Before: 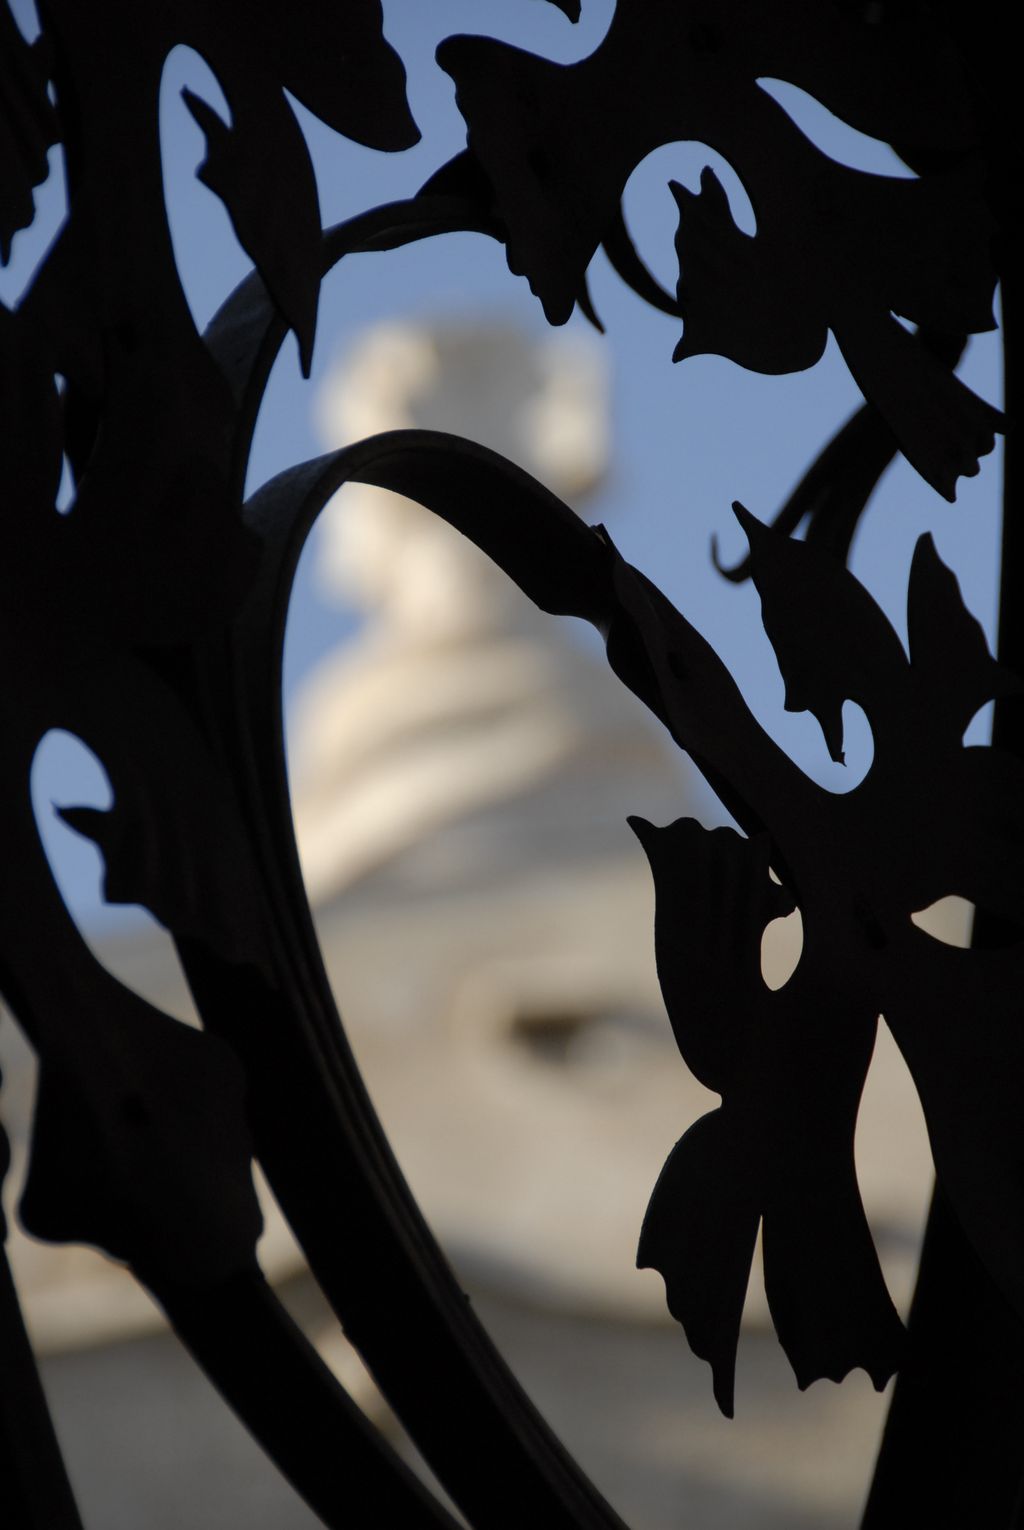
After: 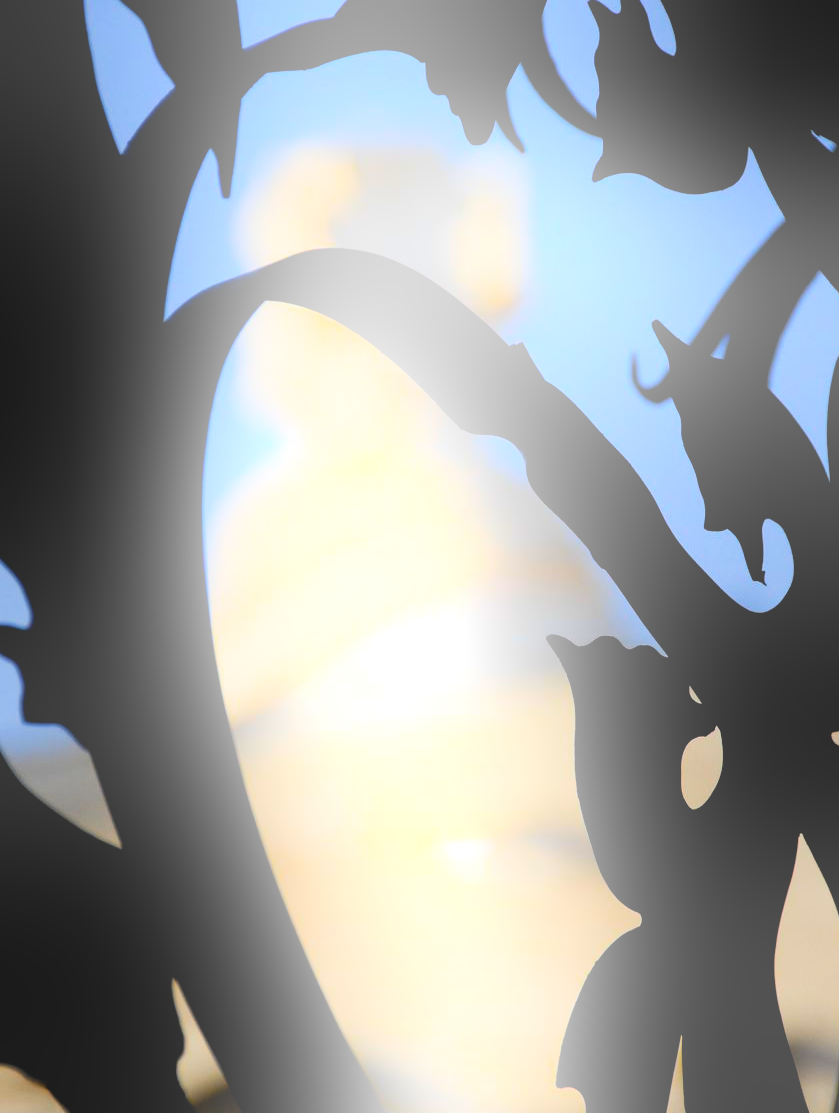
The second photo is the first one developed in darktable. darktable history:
shadows and highlights: radius 331.84, shadows 53.55, highlights -100, compress 94.63%, highlights color adjustment 73.23%, soften with gaussian
filmic rgb: black relative exposure -5 EV, hardness 2.88, contrast 1.4, highlights saturation mix -30%
color balance rgb: linear chroma grading › global chroma 9%, perceptual saturation grading › global saturation 36%, perceptual saturation grading › shadows 35%, perceptual brilliance grading › global brilliance 15%, perceptual brilliance grading › shadows -35%, global vibrance 15%
bloom: size 25%, threshold 5%, strength 90%
crop: left 7.856%, top 11.836%, right 10.12%, bottom 15.387%
